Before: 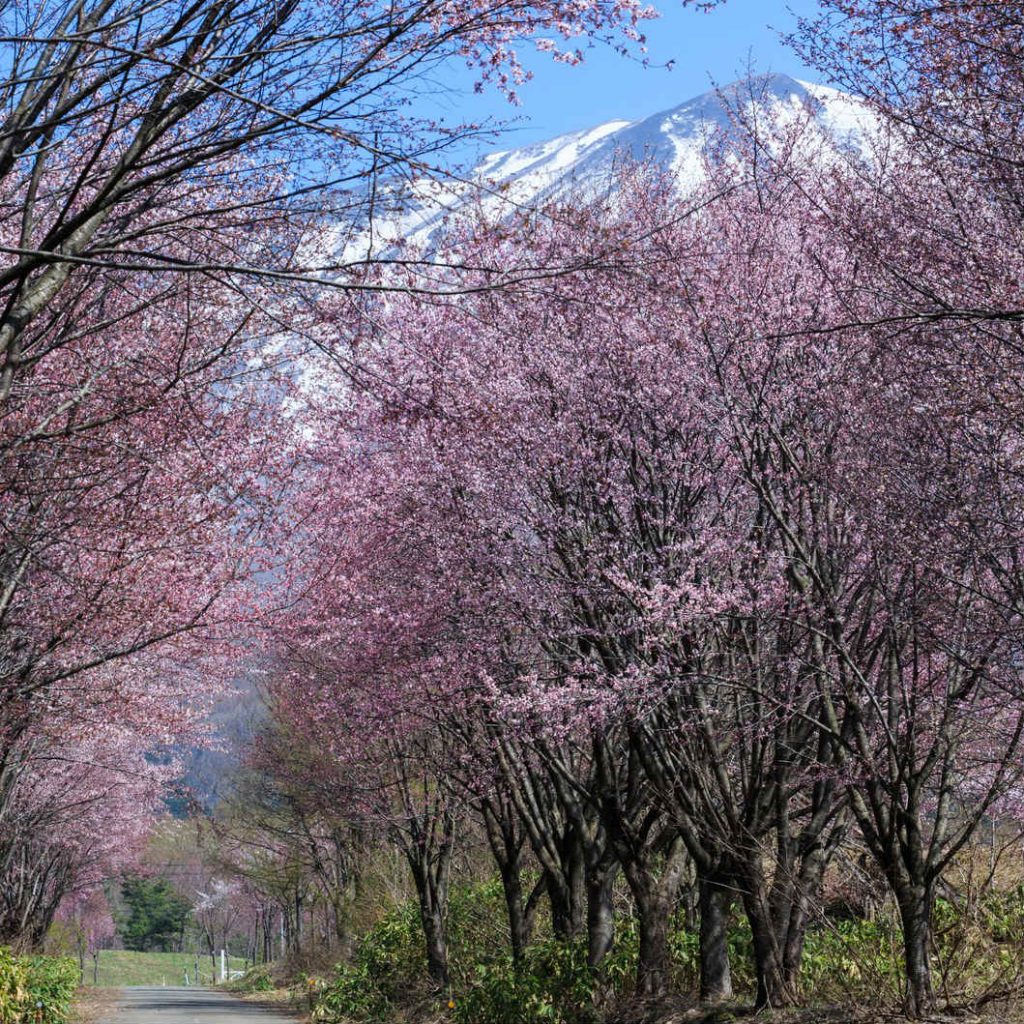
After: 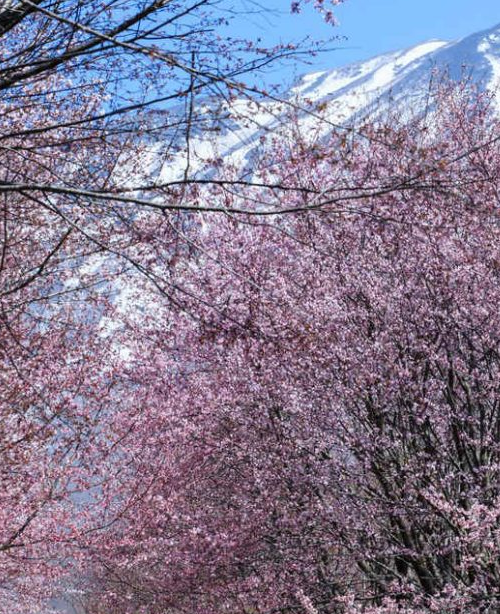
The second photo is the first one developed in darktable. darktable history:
crop: left 17.879%, top 7.833%, right 32.819%, bottom 32.173%
